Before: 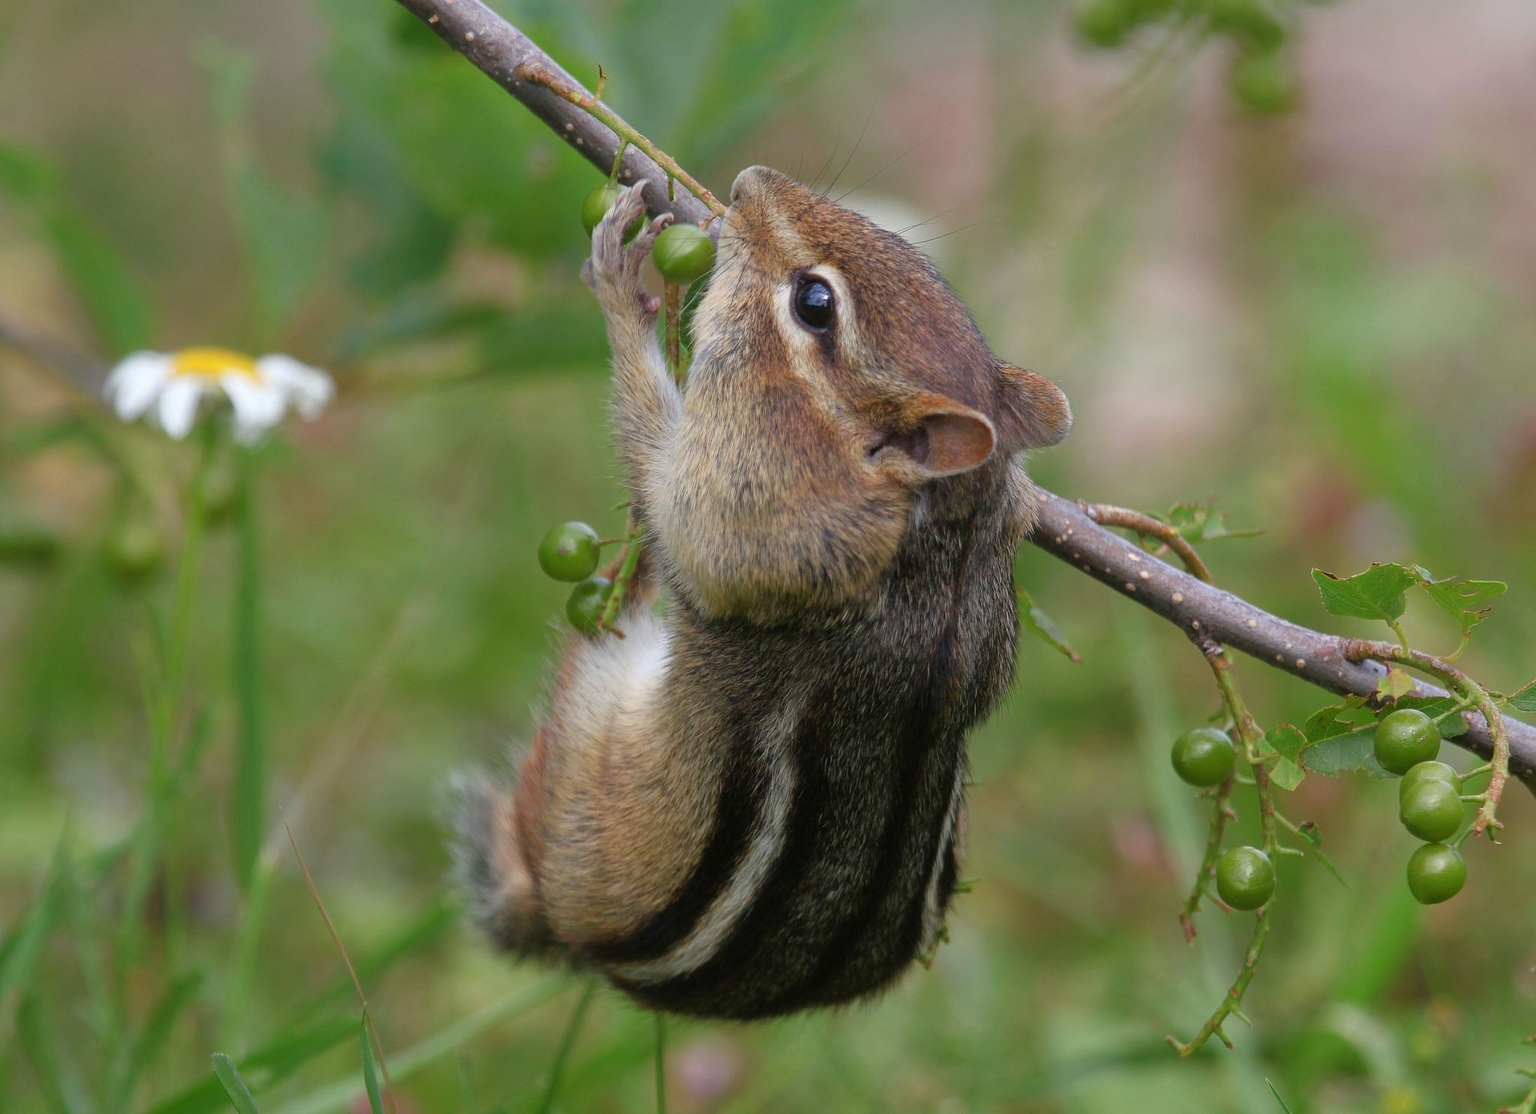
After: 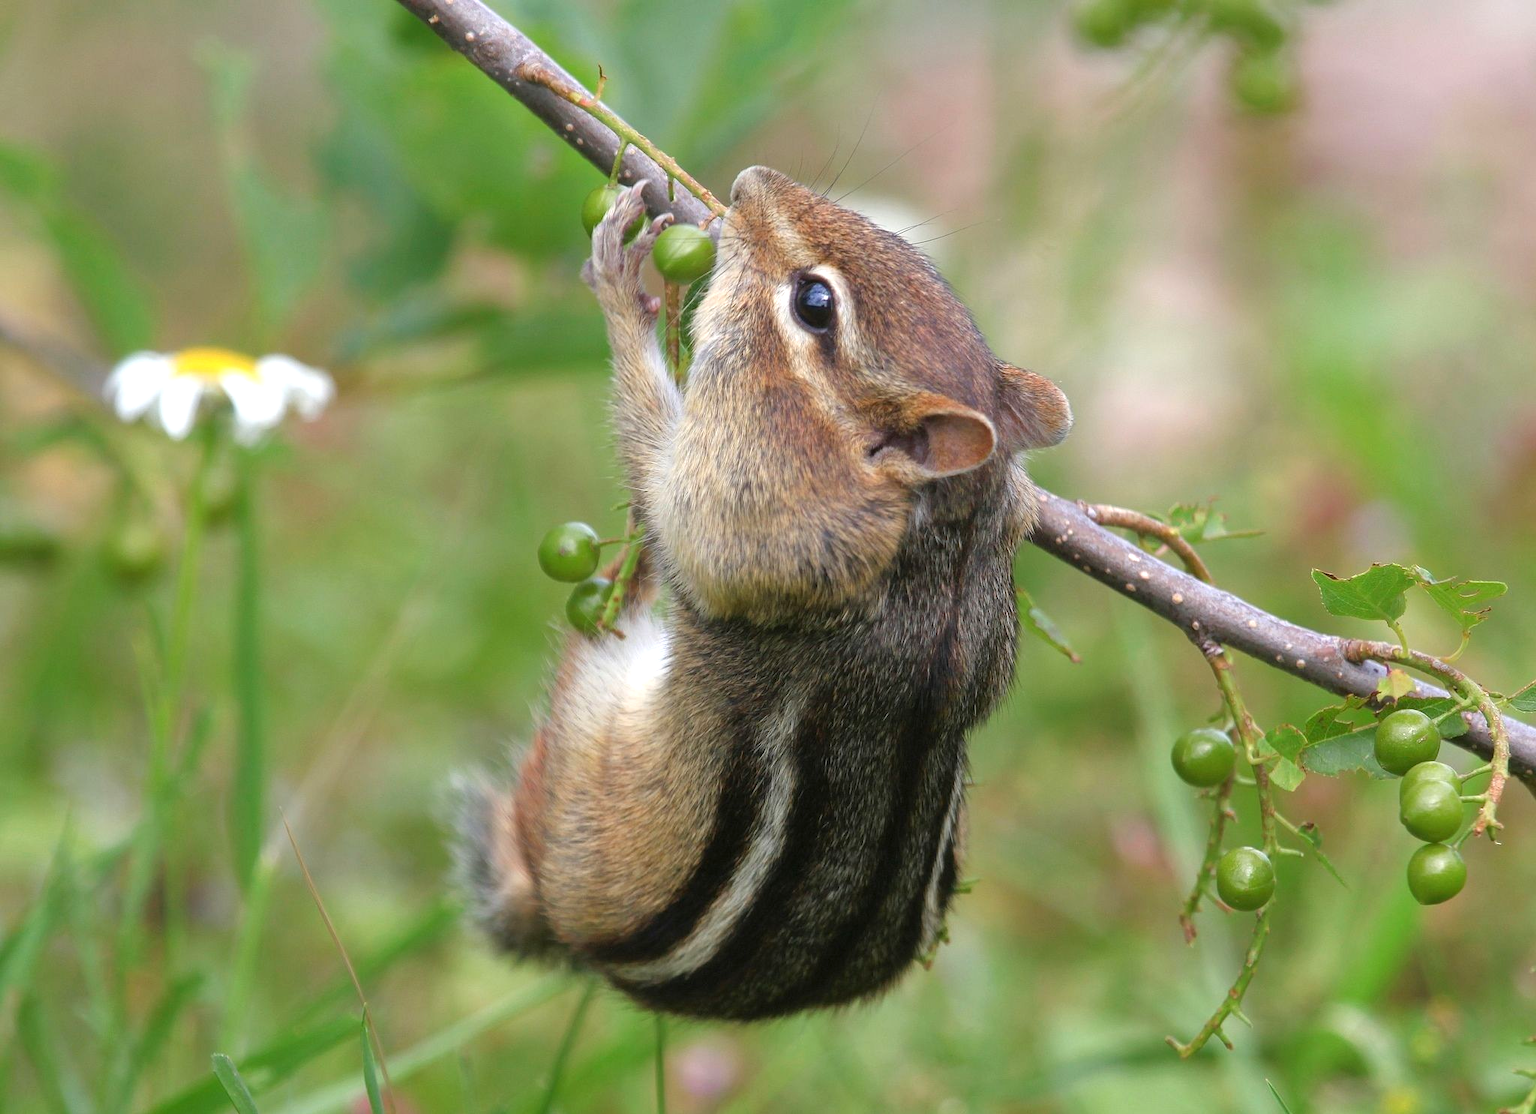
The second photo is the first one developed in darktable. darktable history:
exposure: exposure 0.66 EV, compensate highlight preservation false
